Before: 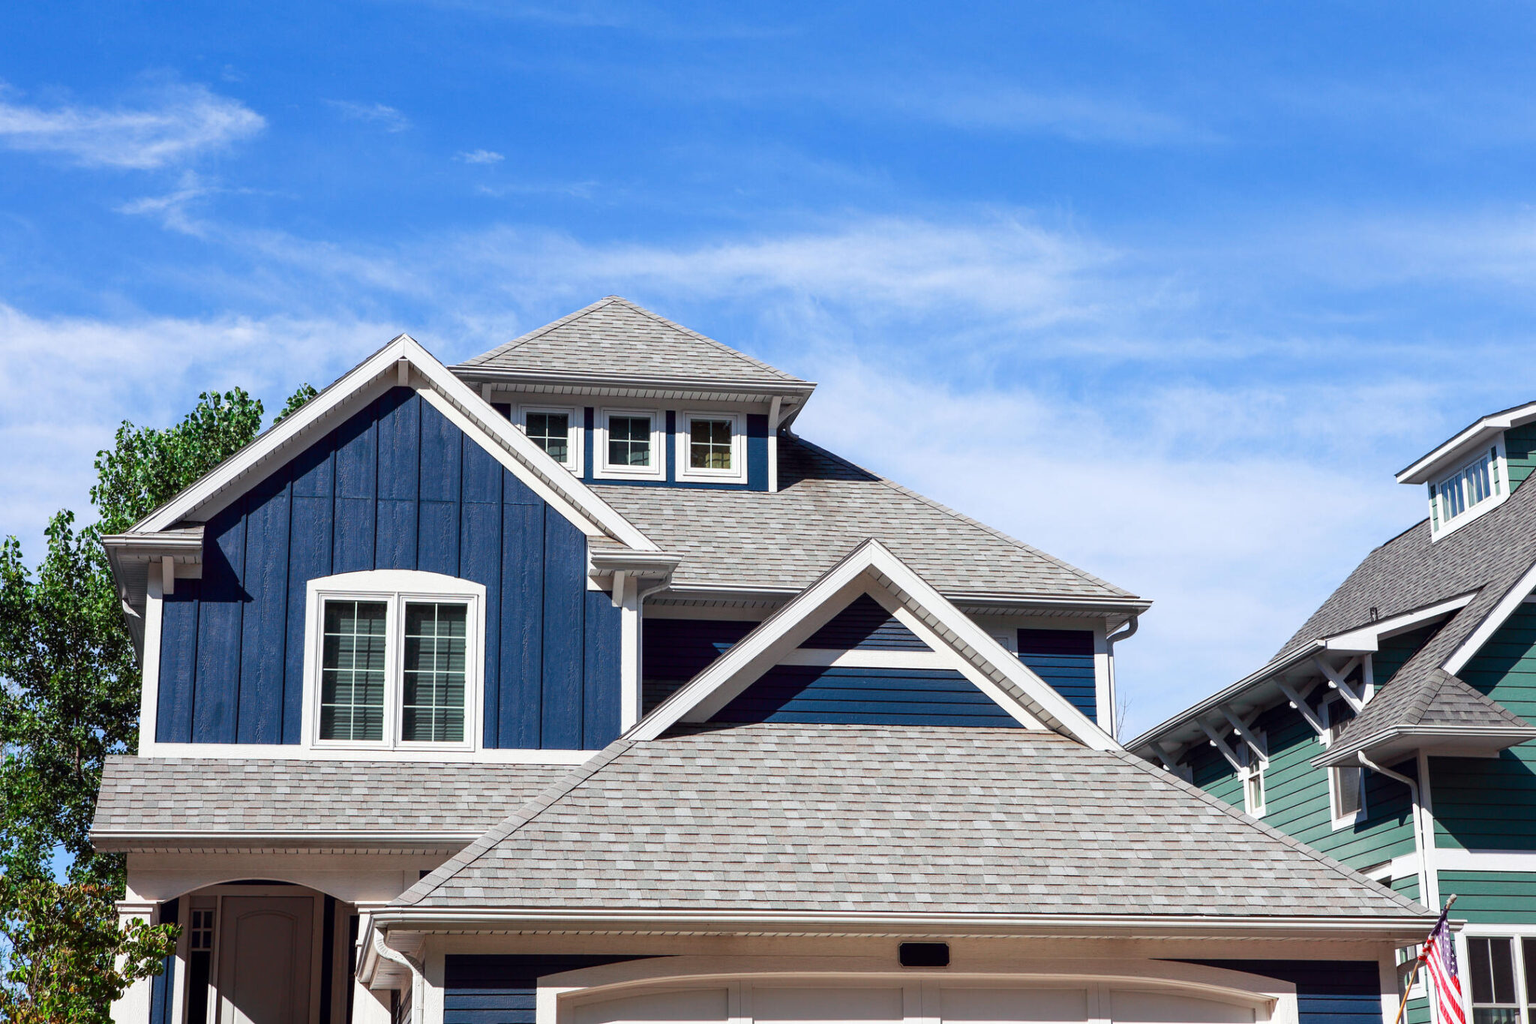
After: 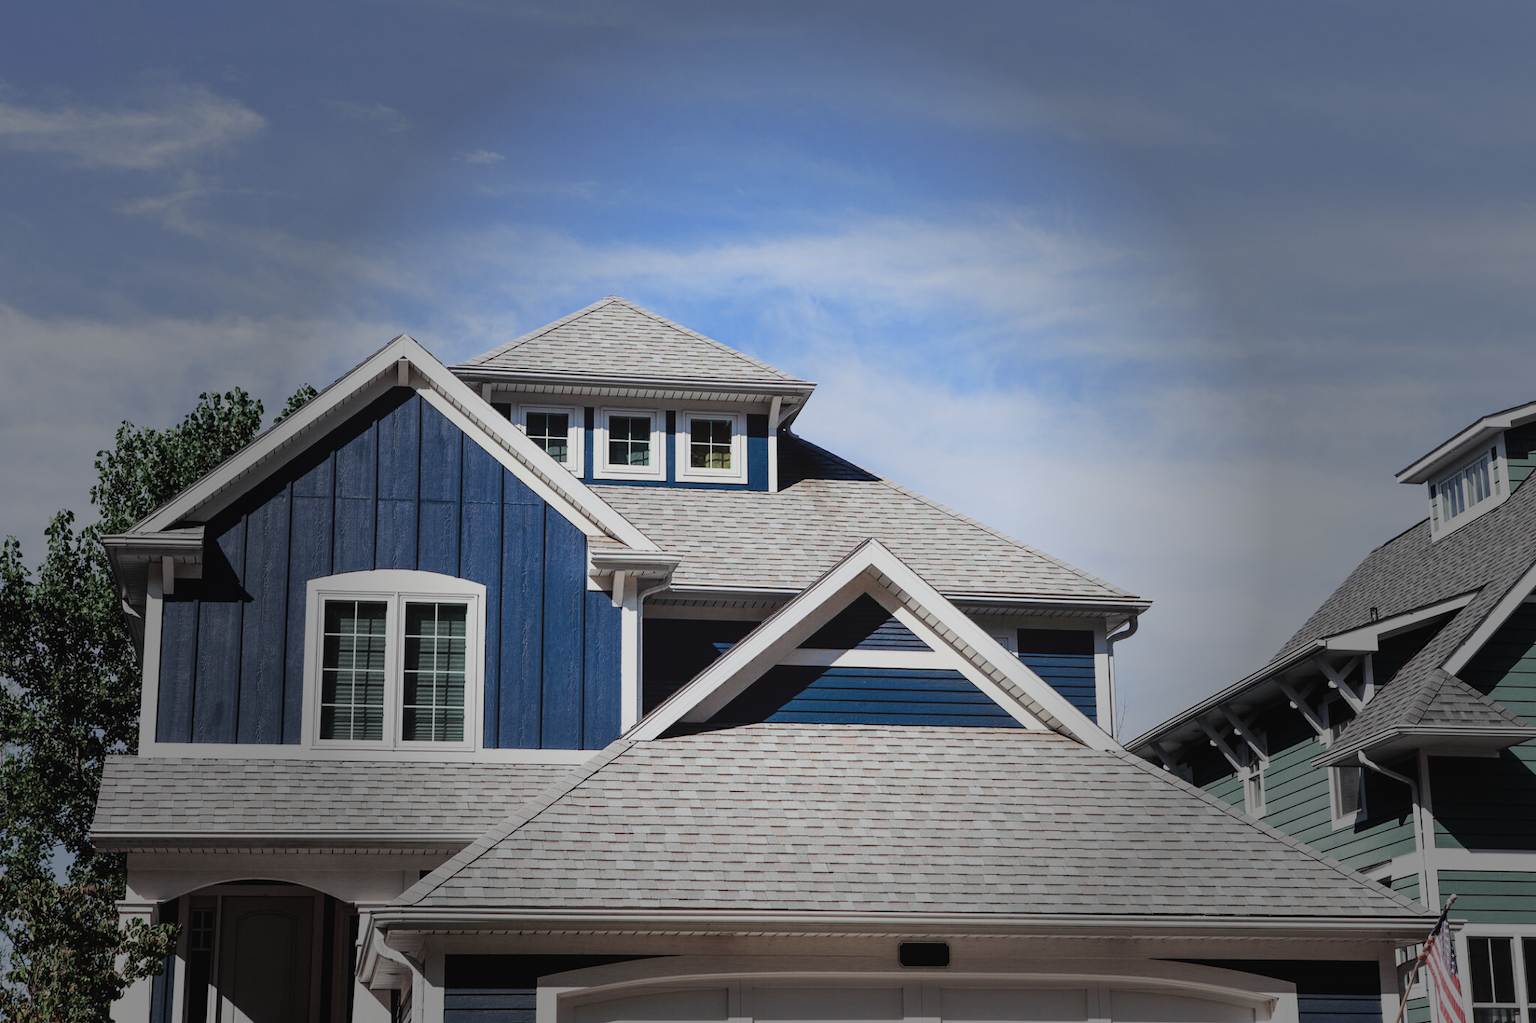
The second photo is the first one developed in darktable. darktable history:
tone equalizer: on, module defaults
contrast brightness saturation: contrast -0.11
filmic rgb: black relative exposure -7.5 EV, white relative exposure 5 EV, hardness 3.31, contrast 1.3, contrast in shadows safe
vignetting: fall-off start 31.28%, fall-off radius 34.64%, brightness -0.575
